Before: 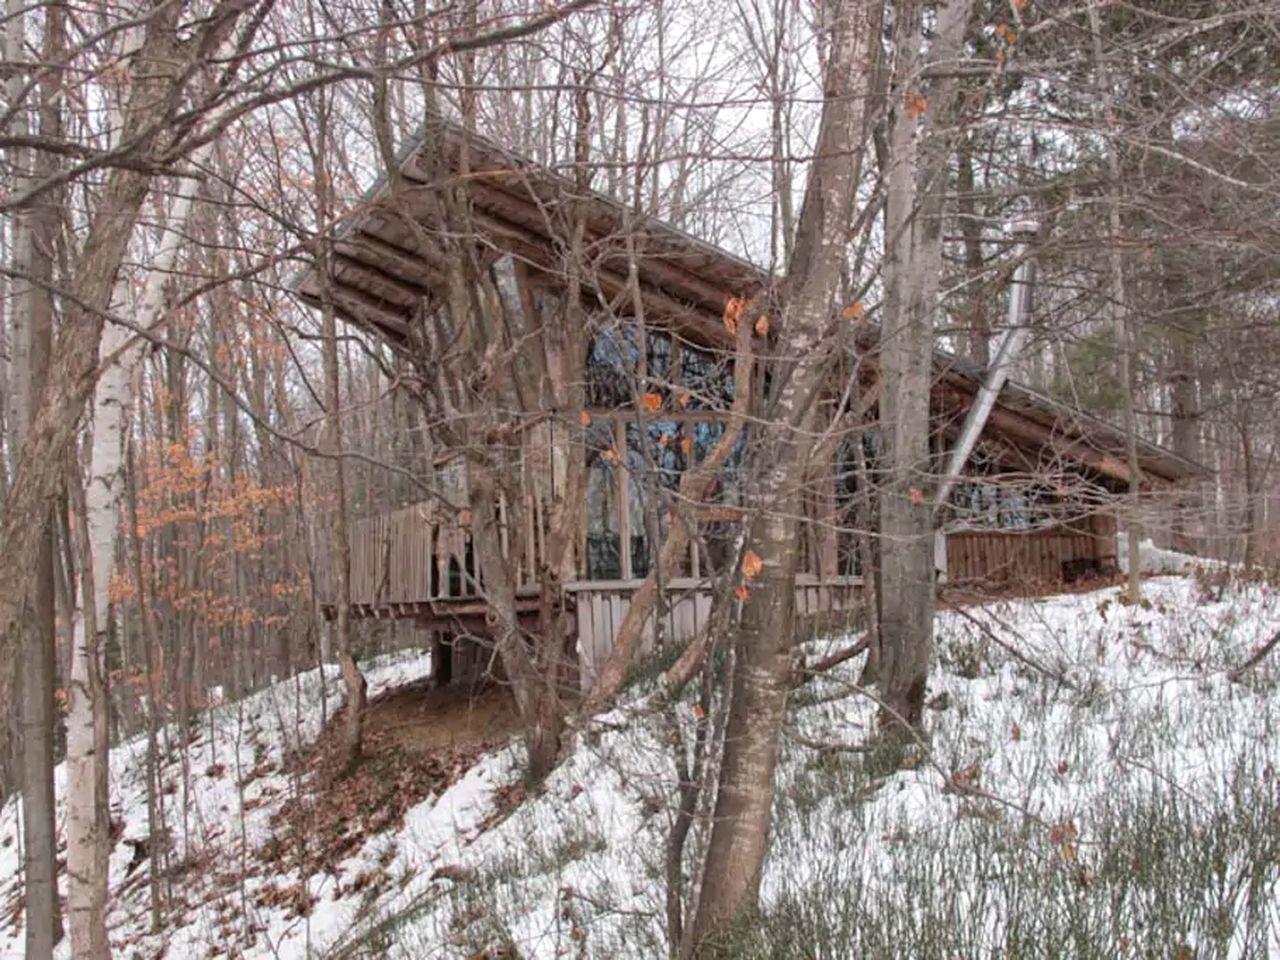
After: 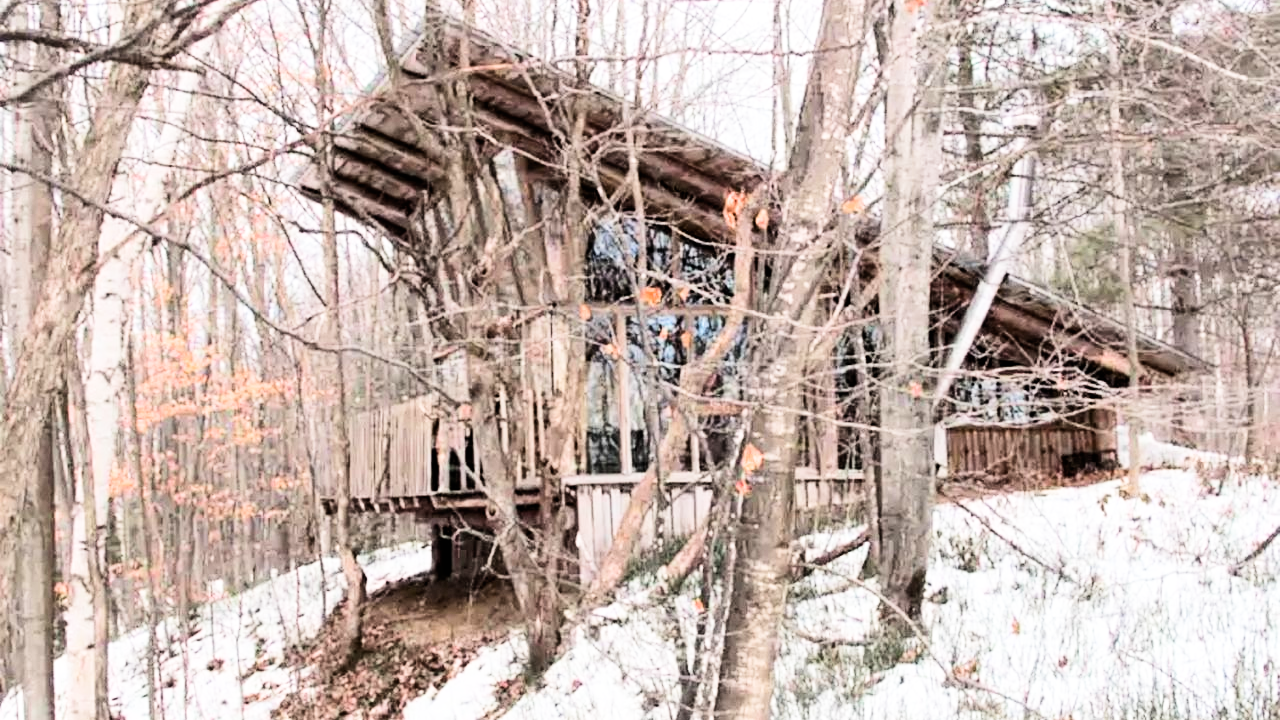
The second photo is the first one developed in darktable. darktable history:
filmic rgb: black relative exposure -5.09 EV, white relative exposure 3.54 EV, hardness 3.17, contrast 1.41, highlights saturation mix -49.88%
exposure: black level correction 0, exposure 1.001 EV, compensate highlight preservation false
crop: top 11.049%, bottom 13.902%
contrast brightness saturation: contrast 0.24, brightness 0.093
